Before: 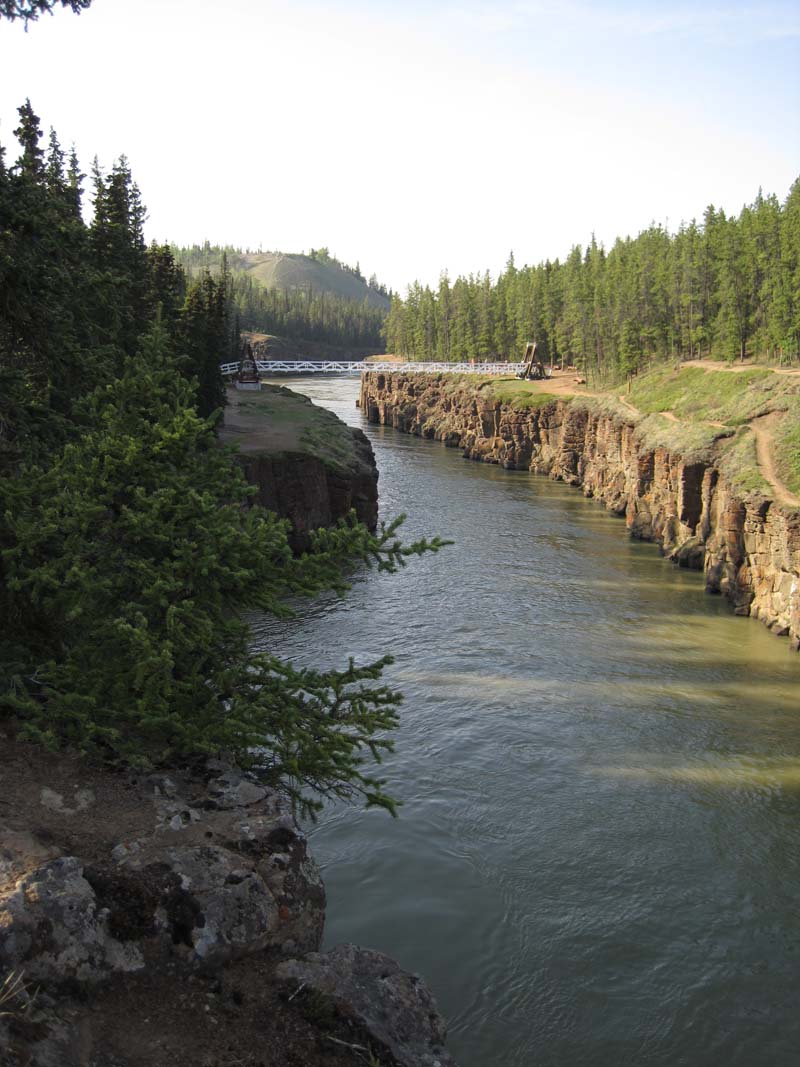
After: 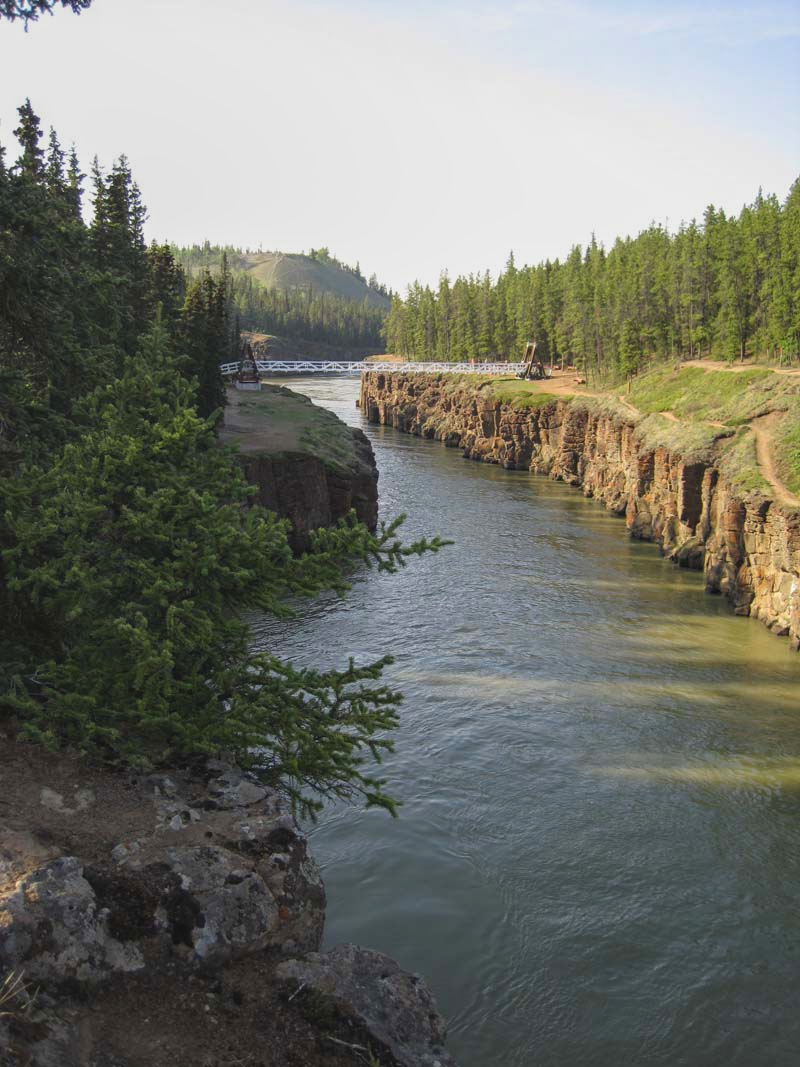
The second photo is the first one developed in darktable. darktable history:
local contrast: on, module defaults
lowpass: radius 0.1, contrast 0.85, saturation 1.1, unbound 0
